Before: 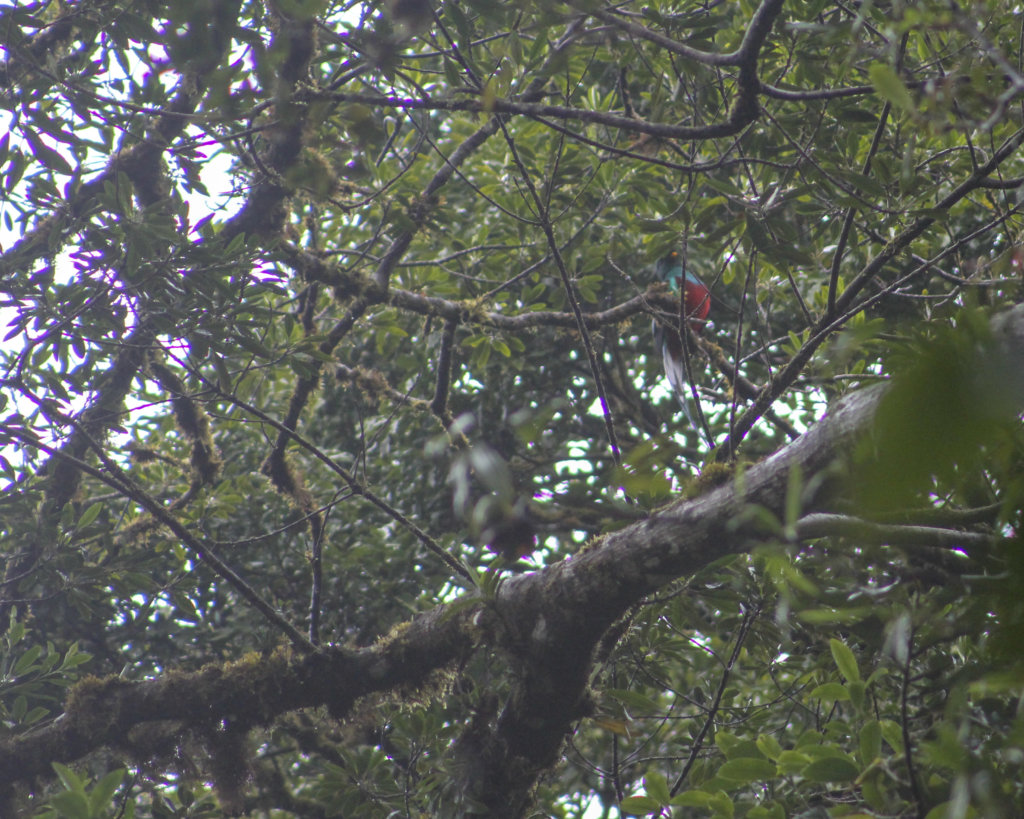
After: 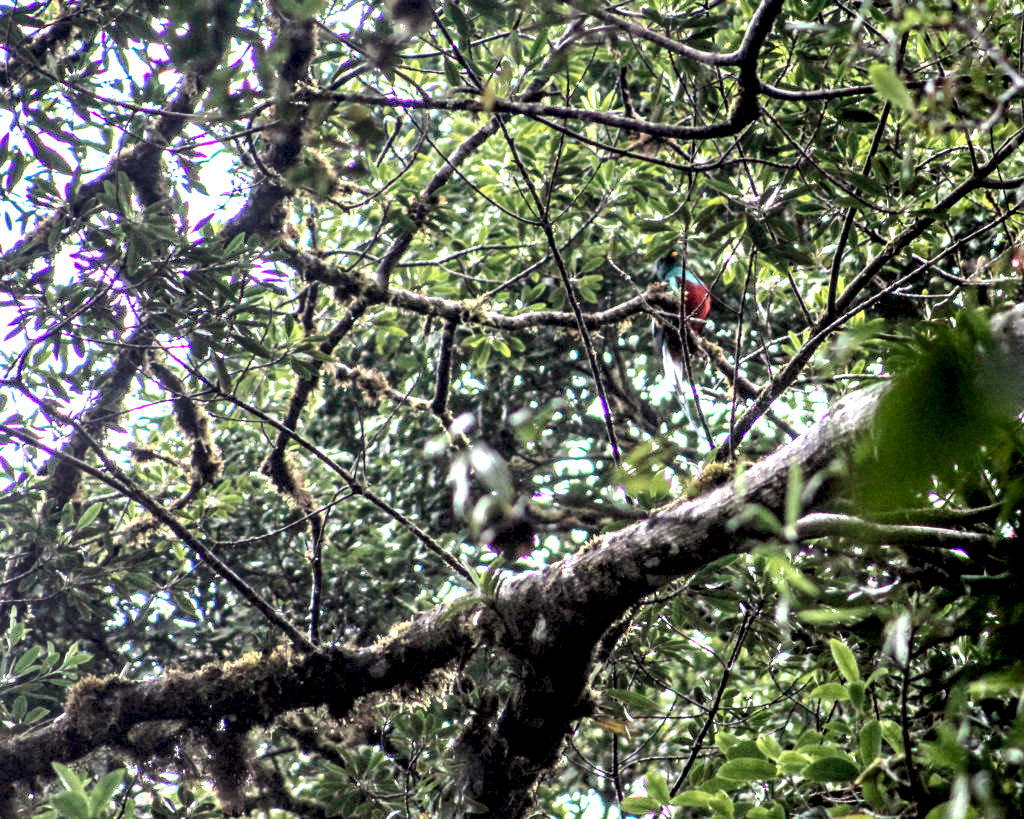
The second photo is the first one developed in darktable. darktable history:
local contrast: highlights 115%, shadows 42%, detail 293%
tone curve: curves: ch0 [(0, 0.01) (0.052, 0.045) (0.136, 0.133) (0.29, 0.332) (0.453, 0.531) (0.676, 0.751) (0.89, 0.919) (1, 1)]; ch1 [(0, 0) (0.094, 0.081) (0.285, 0.299) (0.385, 0.403) (0.447, 0.429) (0.495, 0.496) (0.544, 0.552) (0.589, 0.612) (0.722, 0.728) (1, 1)]; ch2 [(0, 0) (0.257, 0.217) (0.43, 0.421) (0.498, 0.507) (0.531, 0.544) (0.56, 0.579) (0.625, 0.642) (1, 1)], color space Lab, independent channels, preserve colors none
color balance rgb: perceptual saturation grading › global saturation 20%, global vibrance 10%
